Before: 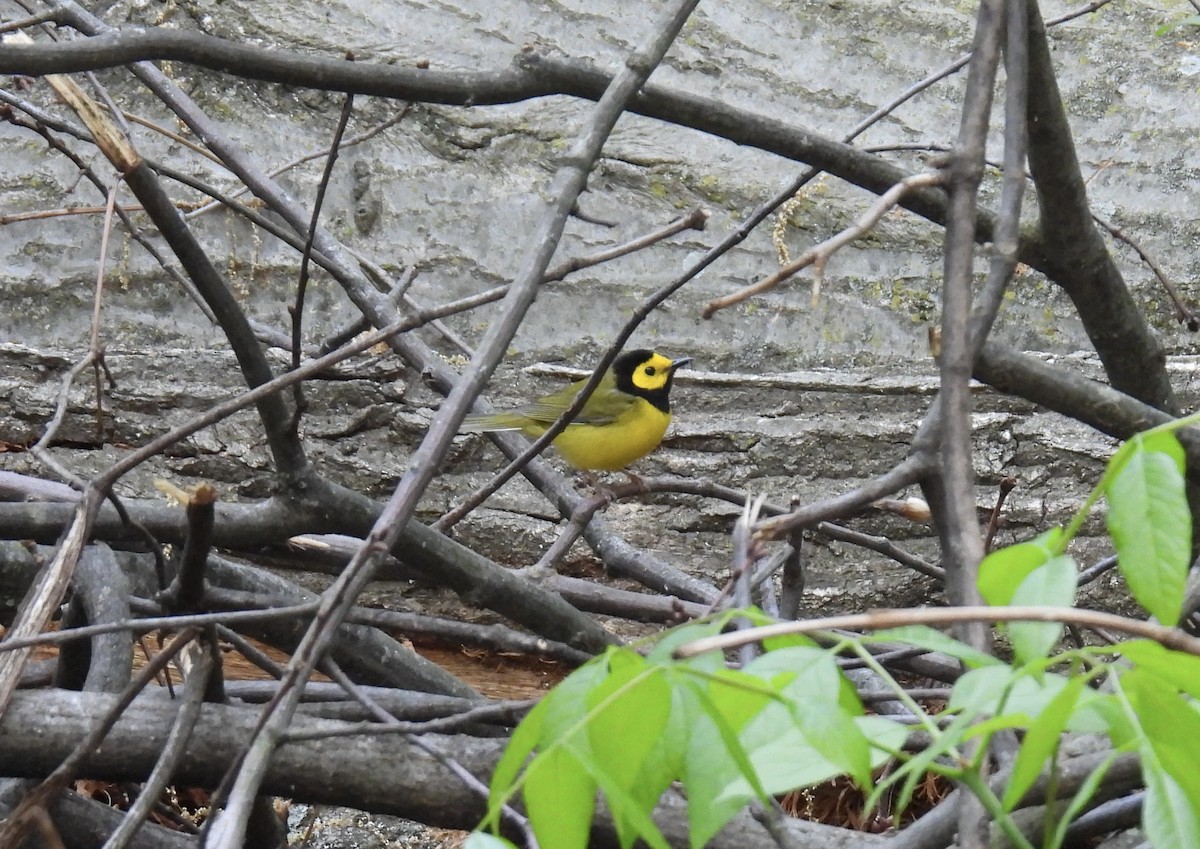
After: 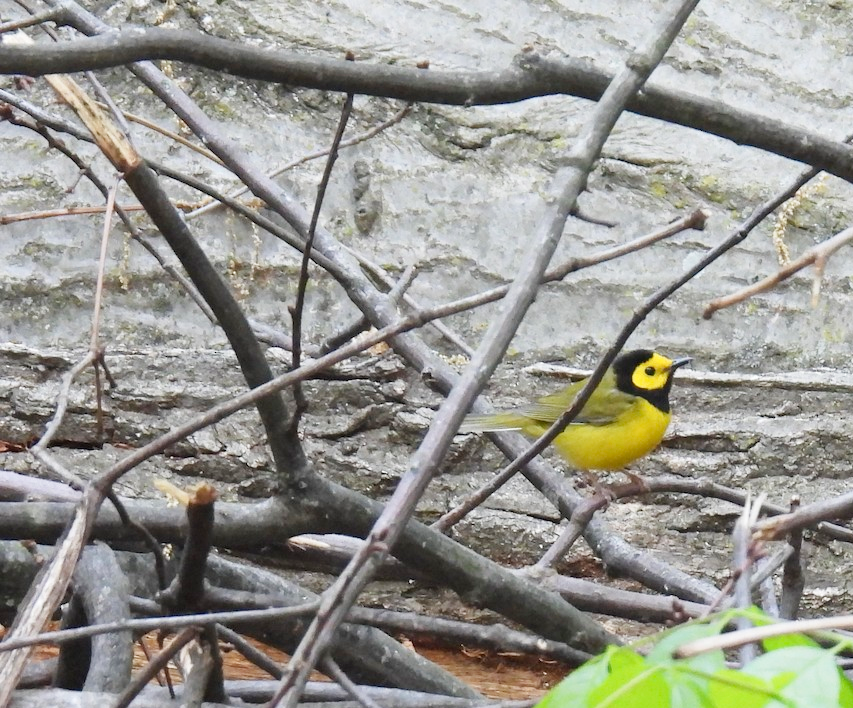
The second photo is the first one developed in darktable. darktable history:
crop: right 28.901%, bottom 16.578%
base curve: curves: ch0 [(0, 0) (0.204, 0.334) (0.55, 0.733) (1, 1)], preserve colors none
